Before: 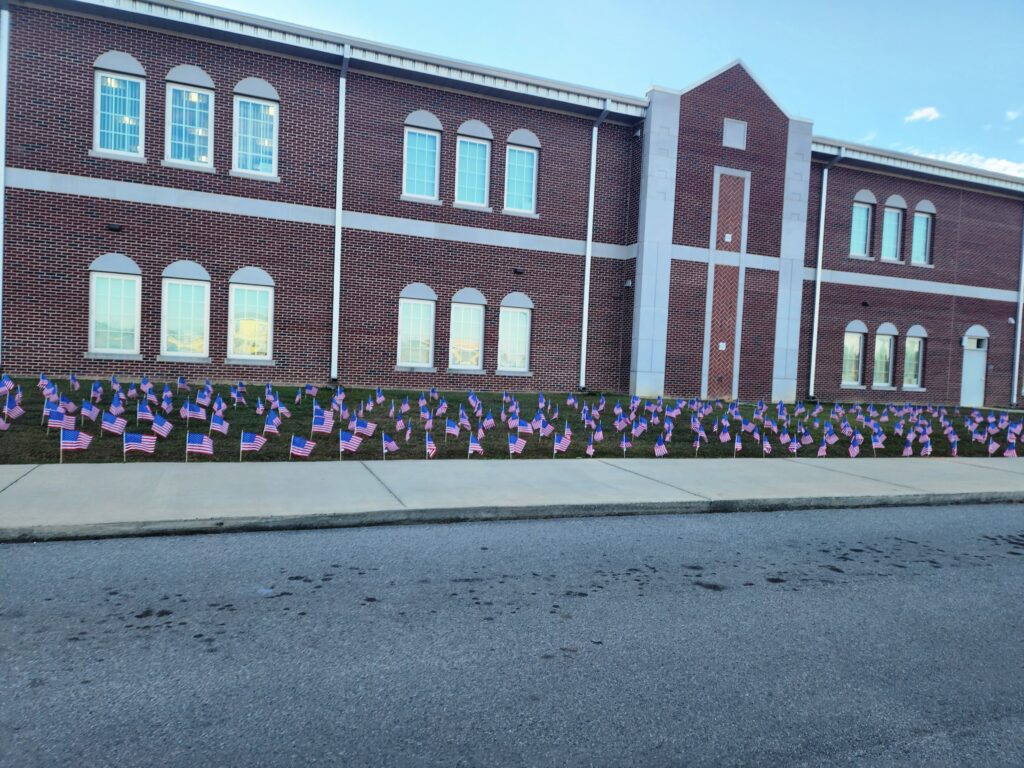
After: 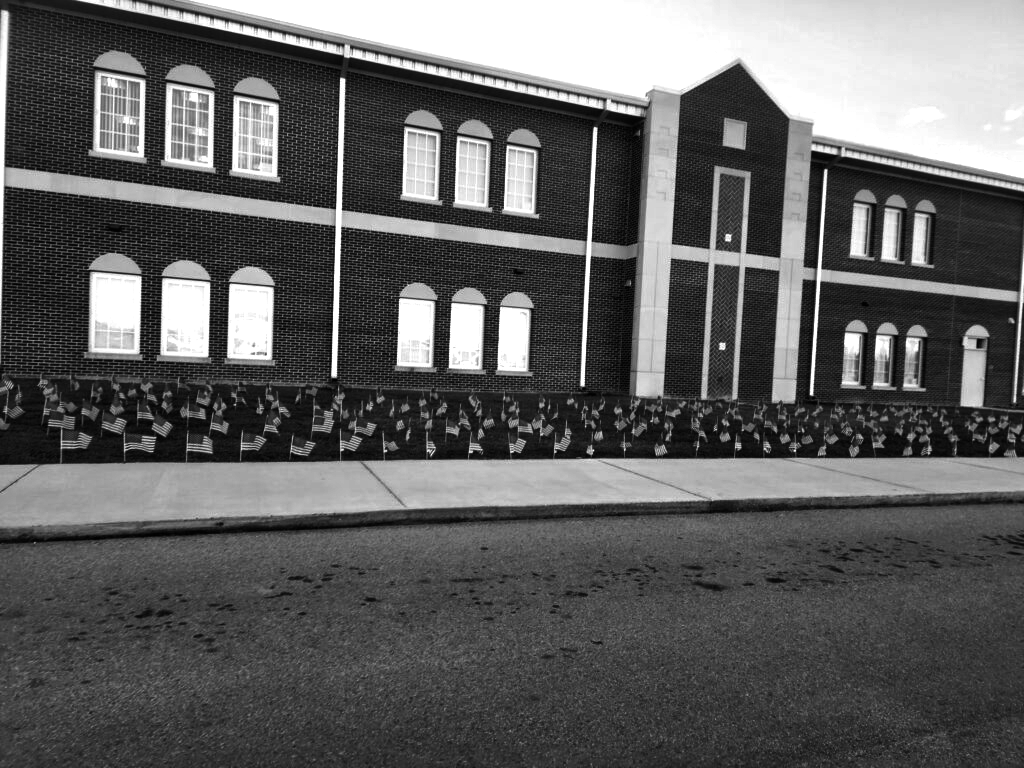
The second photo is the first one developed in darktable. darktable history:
contrast brightness saturation: contrast -0.03, brightness -0.59, saturation -1
exposure: exposure 0.6 EV, compensate highlight preservation false
